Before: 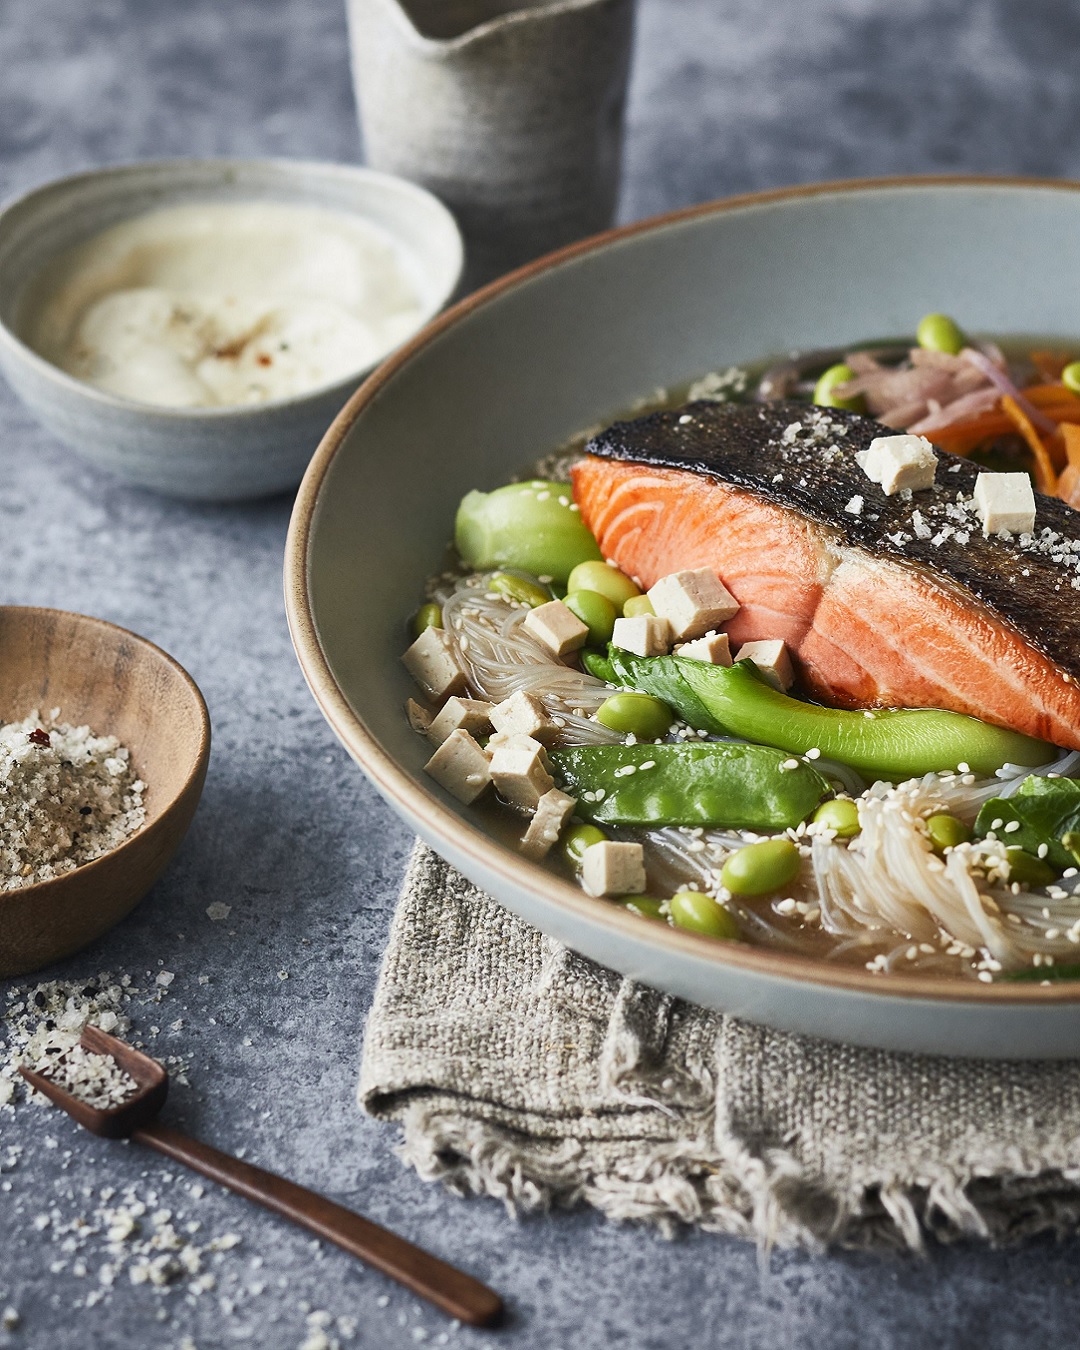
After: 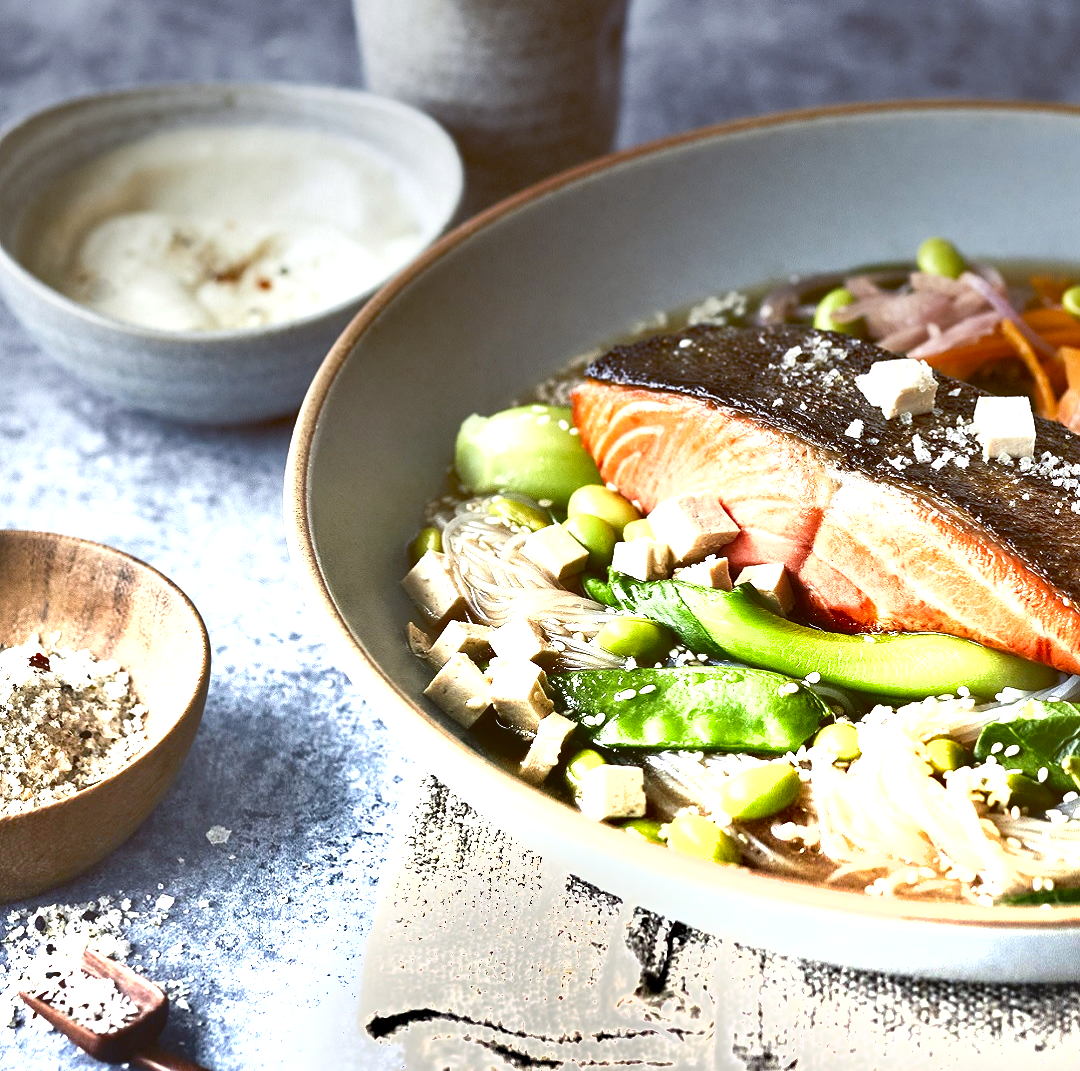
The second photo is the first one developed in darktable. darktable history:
graduated density: density -3.9 EV
crop and rotate: top 5.667%, bottom 14.937%
shadows and highlights: shadows 49, highlights -41, soften with gaussian
color balance: lift [1, 1.015, 1.004, 0.985], gamma [1, 0.958, 0.971, 1.042], gain [1, 0.956, 0.977, 1.044]
